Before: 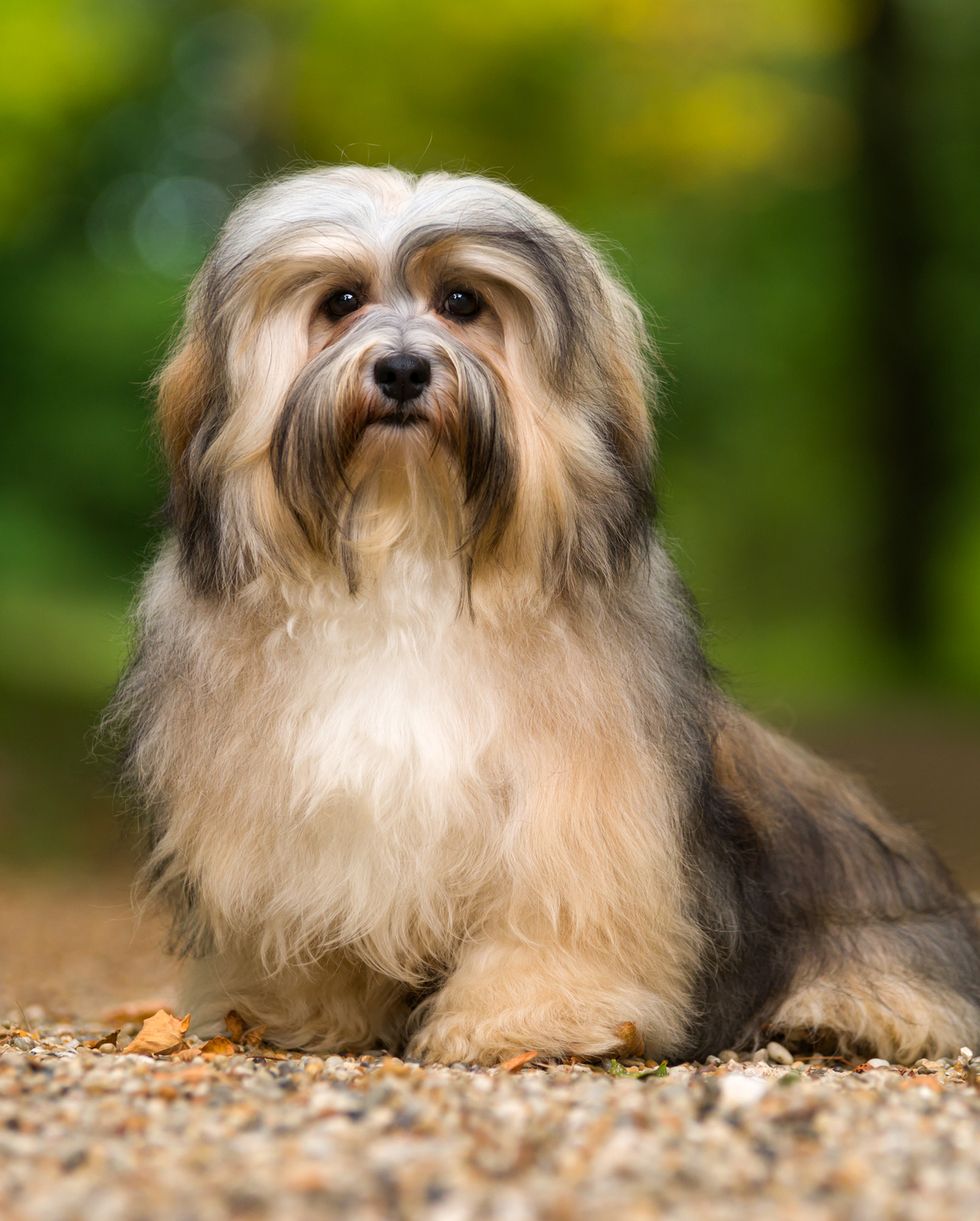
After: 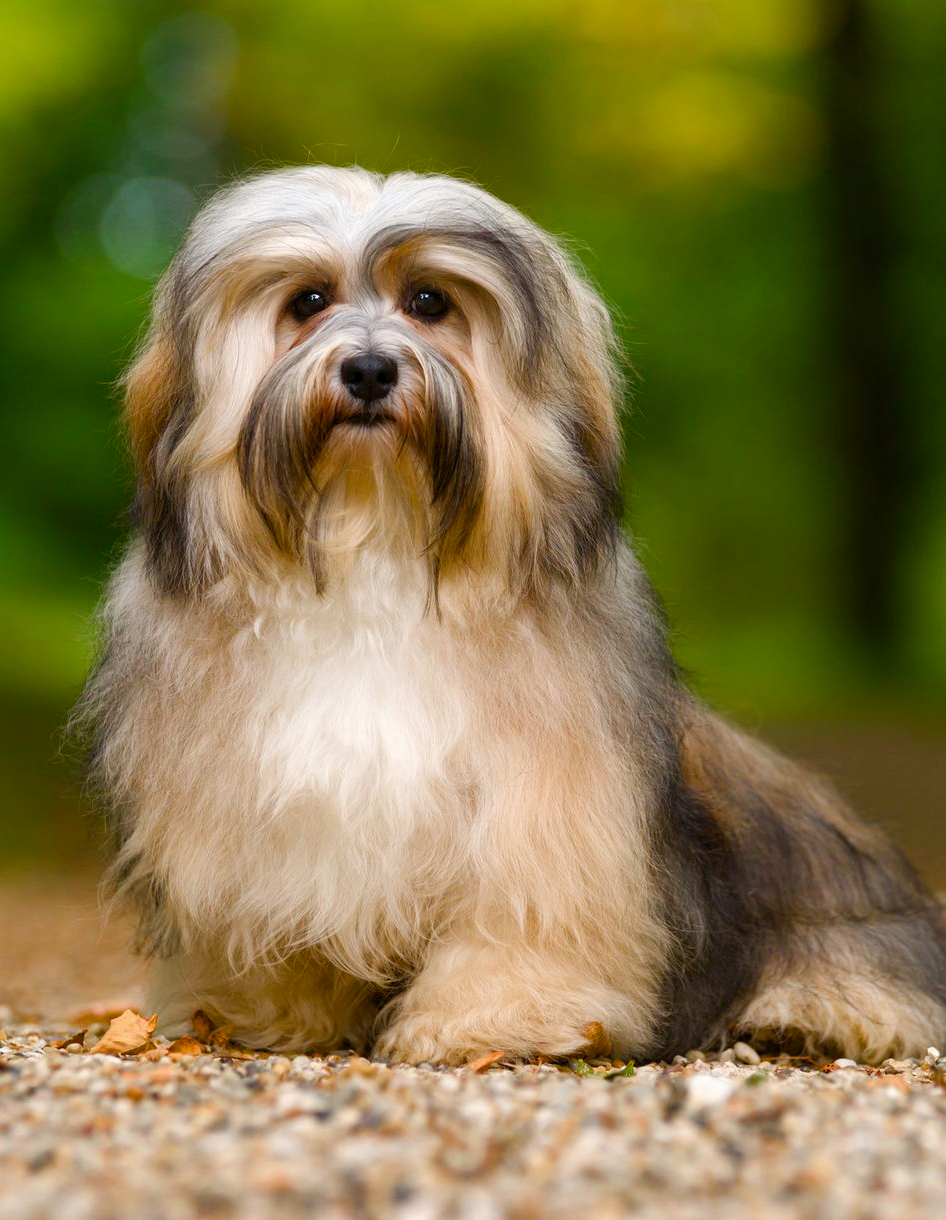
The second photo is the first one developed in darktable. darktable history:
crop and rotate: left 3.418%
color balance rgb: perceptual saturation grading › global saturation 26.549%, perceptual saturation grading › highlights -28.787%, perceptual saturation grading › mid-tones 15.749%, perceptual saturation grading › shadows 33.874%, global vibrance -24.084%
